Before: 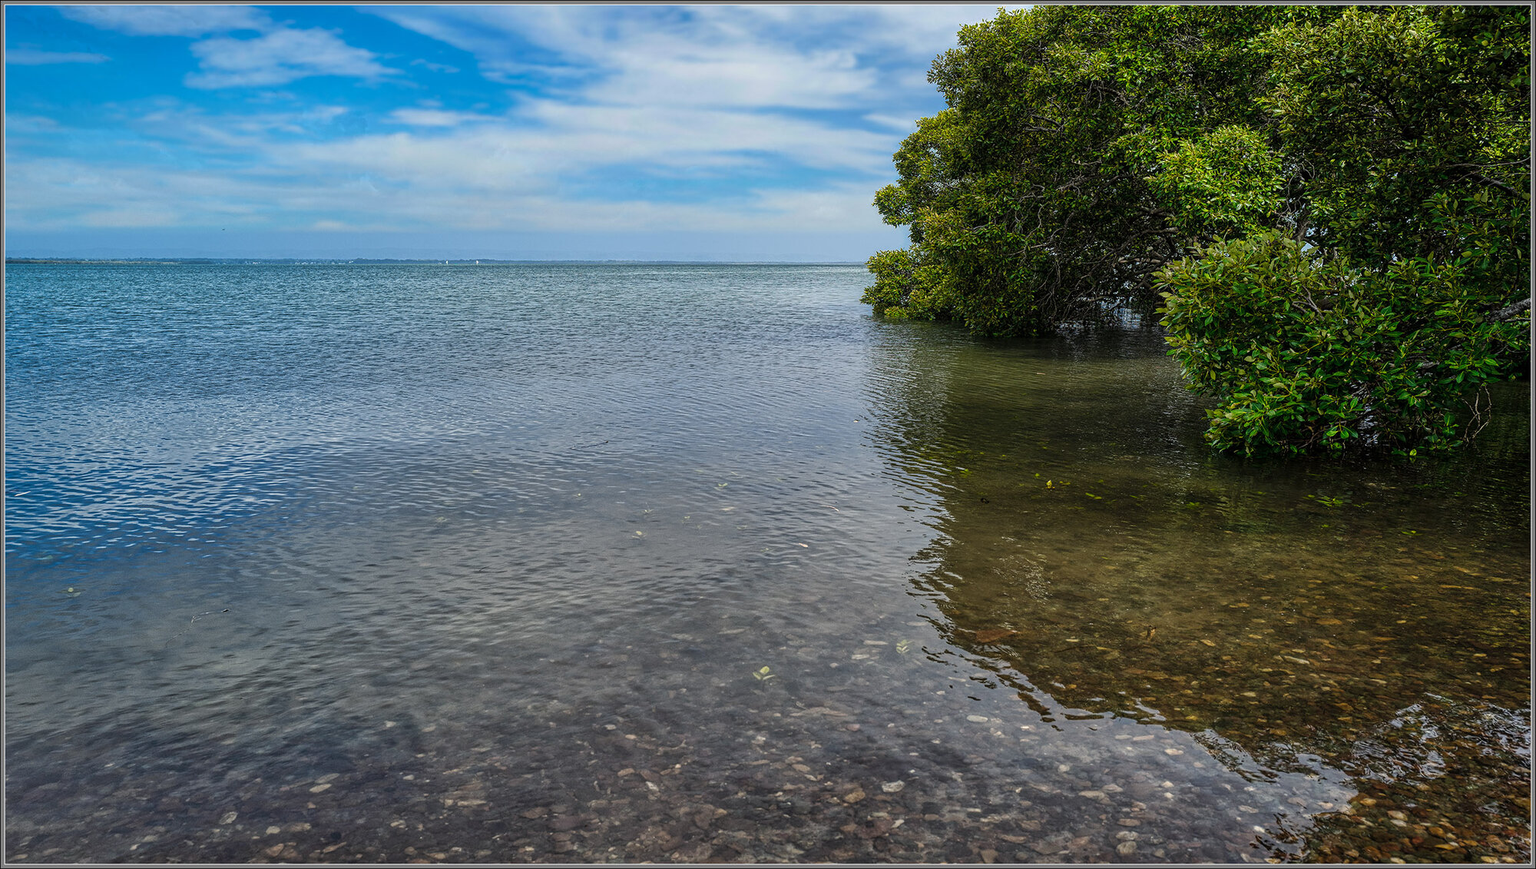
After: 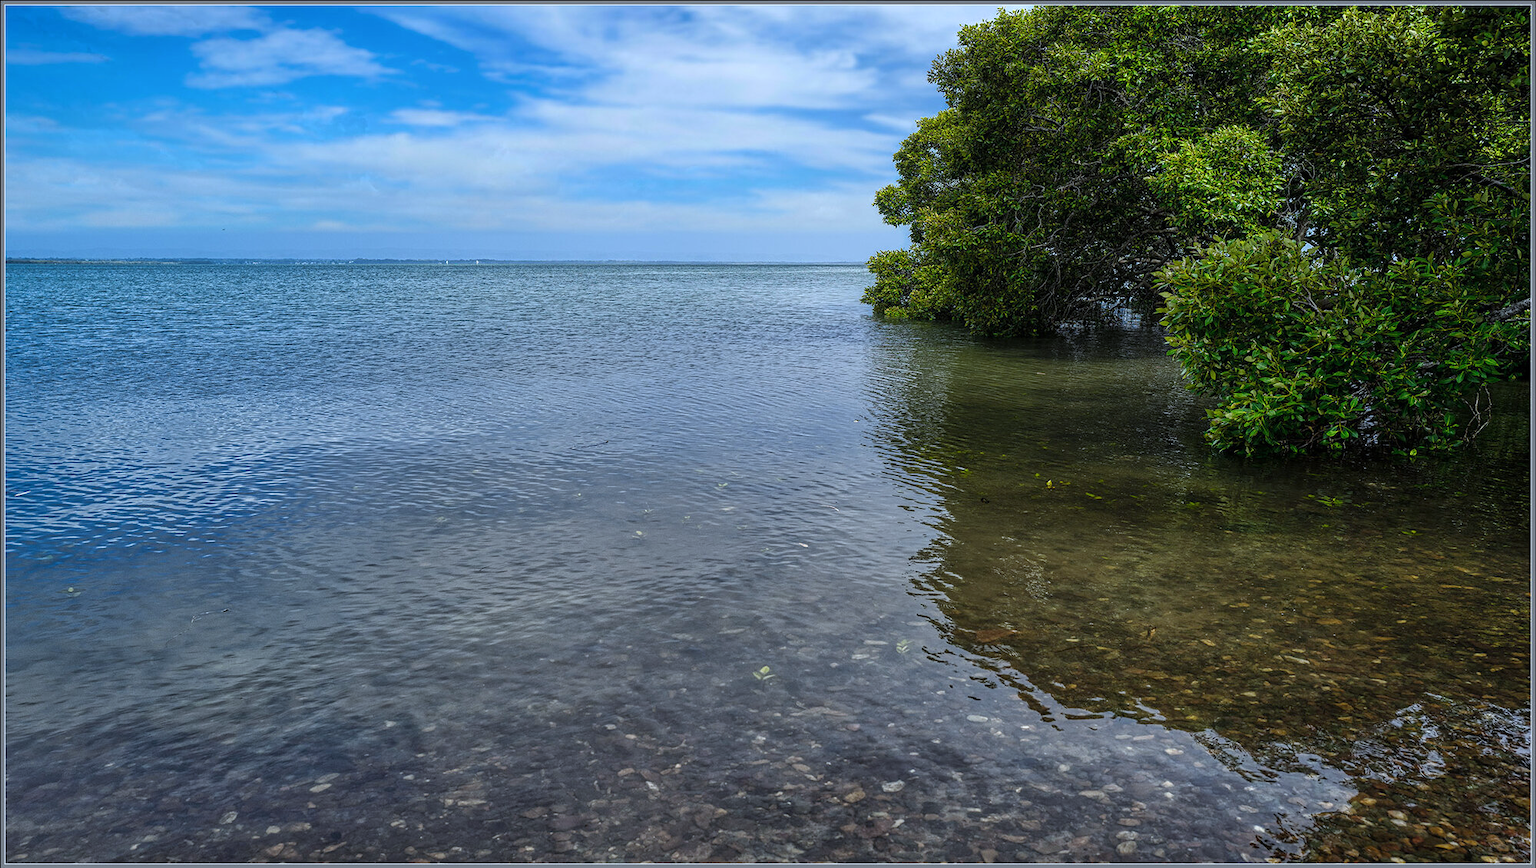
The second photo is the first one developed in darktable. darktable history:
white balance: red 0.924, blue 1.095
shadows and highlights: shadows 0, highlights 40
